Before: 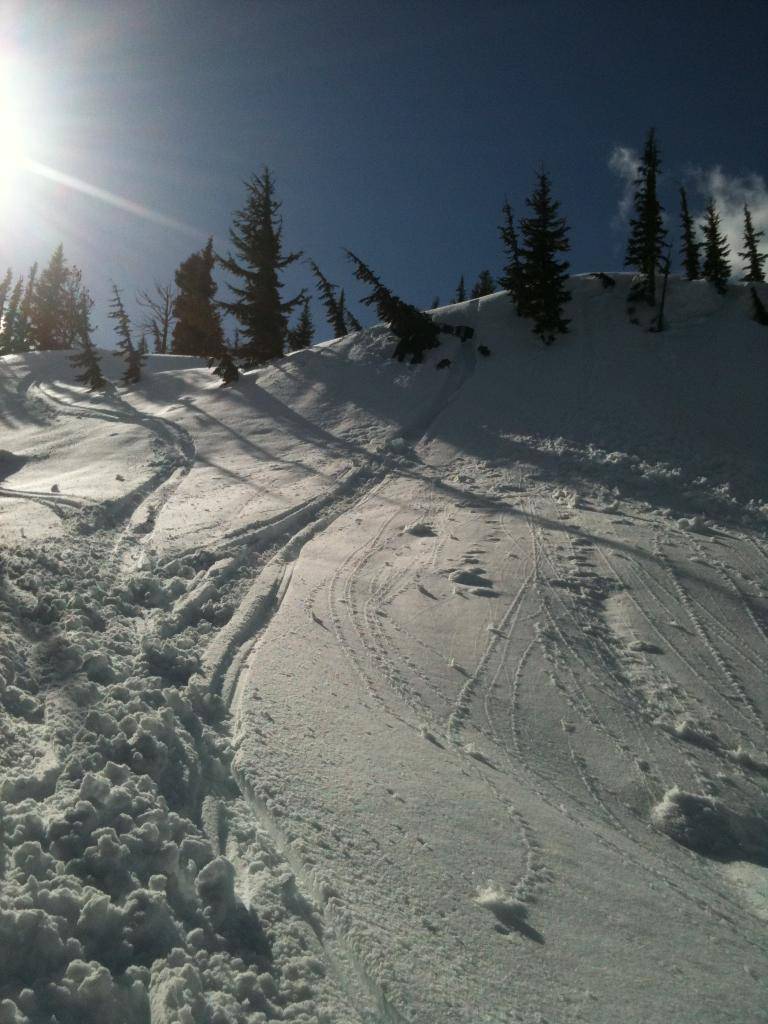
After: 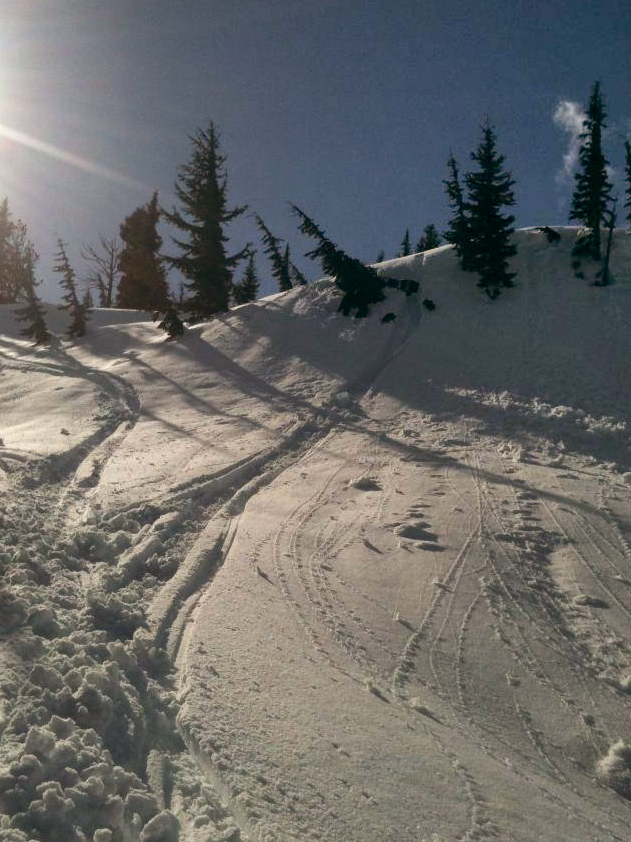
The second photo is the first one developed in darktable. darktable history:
exposure: compensate highlight preservation false
crop and rotate: left 7.196%, top 4.574%, right 10.605%, bottom 13.178%
shadows and highlights: shadows 60, soften with gaussian
color balance: lift [0.998, 0.998, 1.001, 1.002], gamma [0.995, 1.025, 0.992, 0.975], gain [0.995, 1.02, 0.997, 0.98]
color correction: highlights b* 3
